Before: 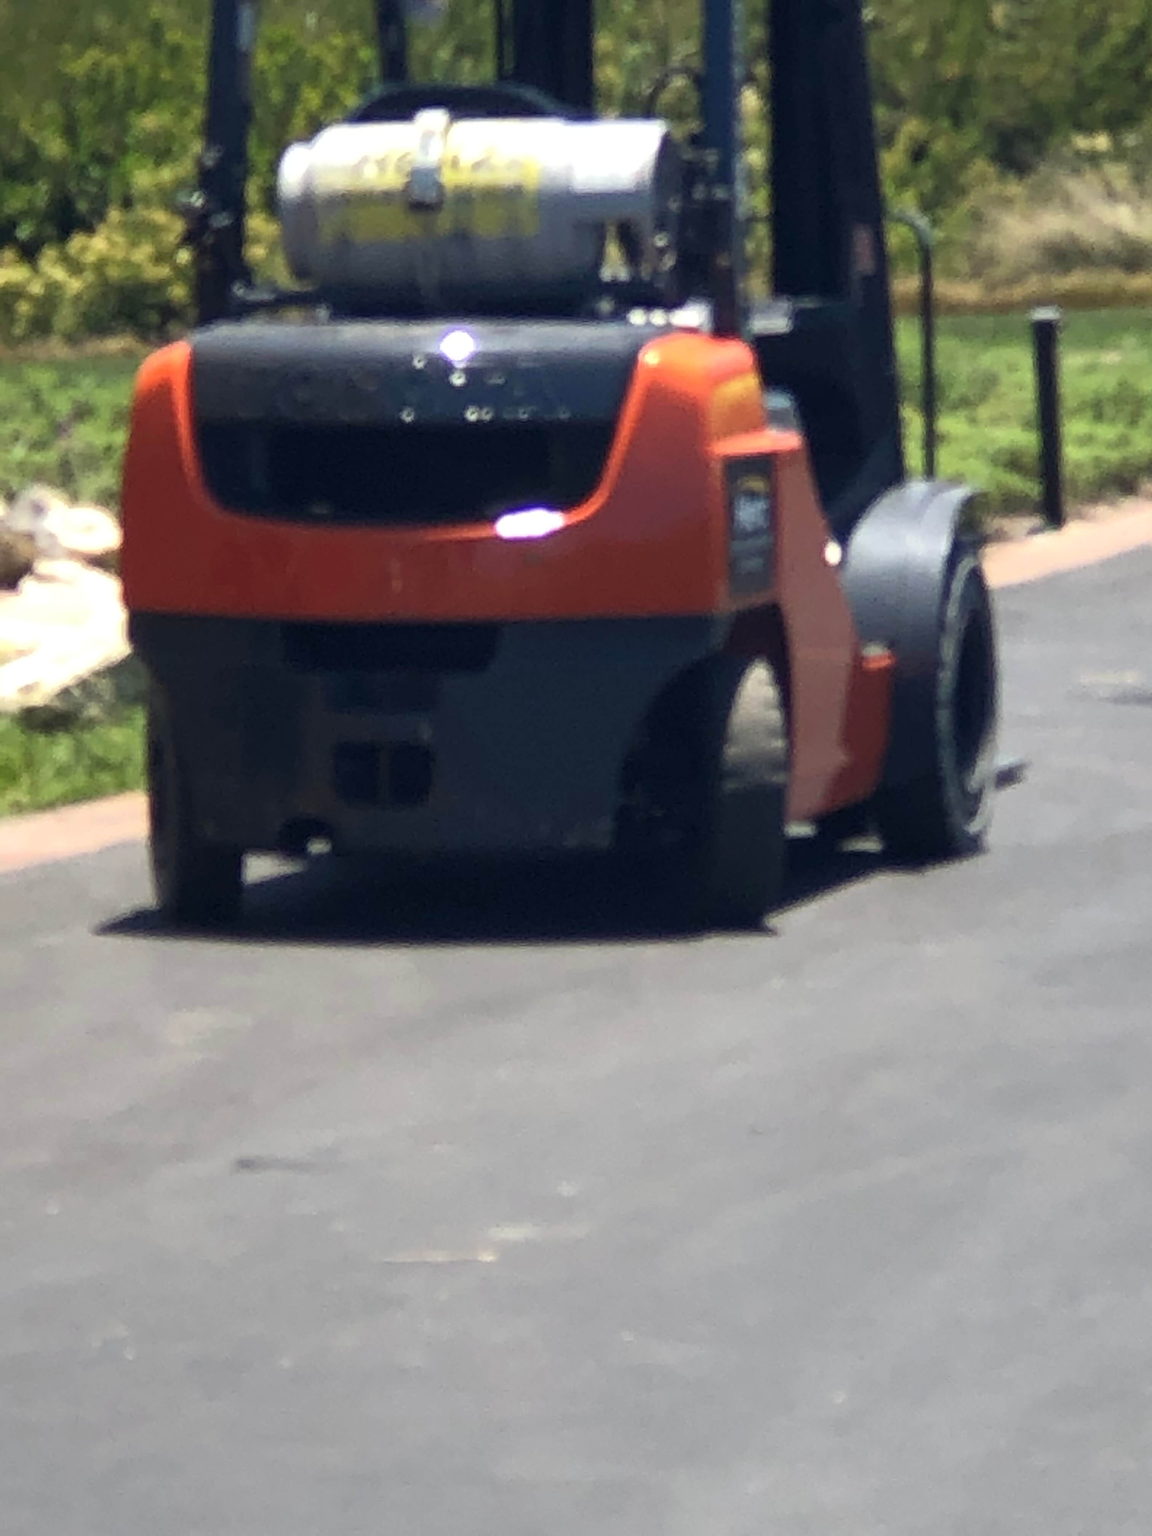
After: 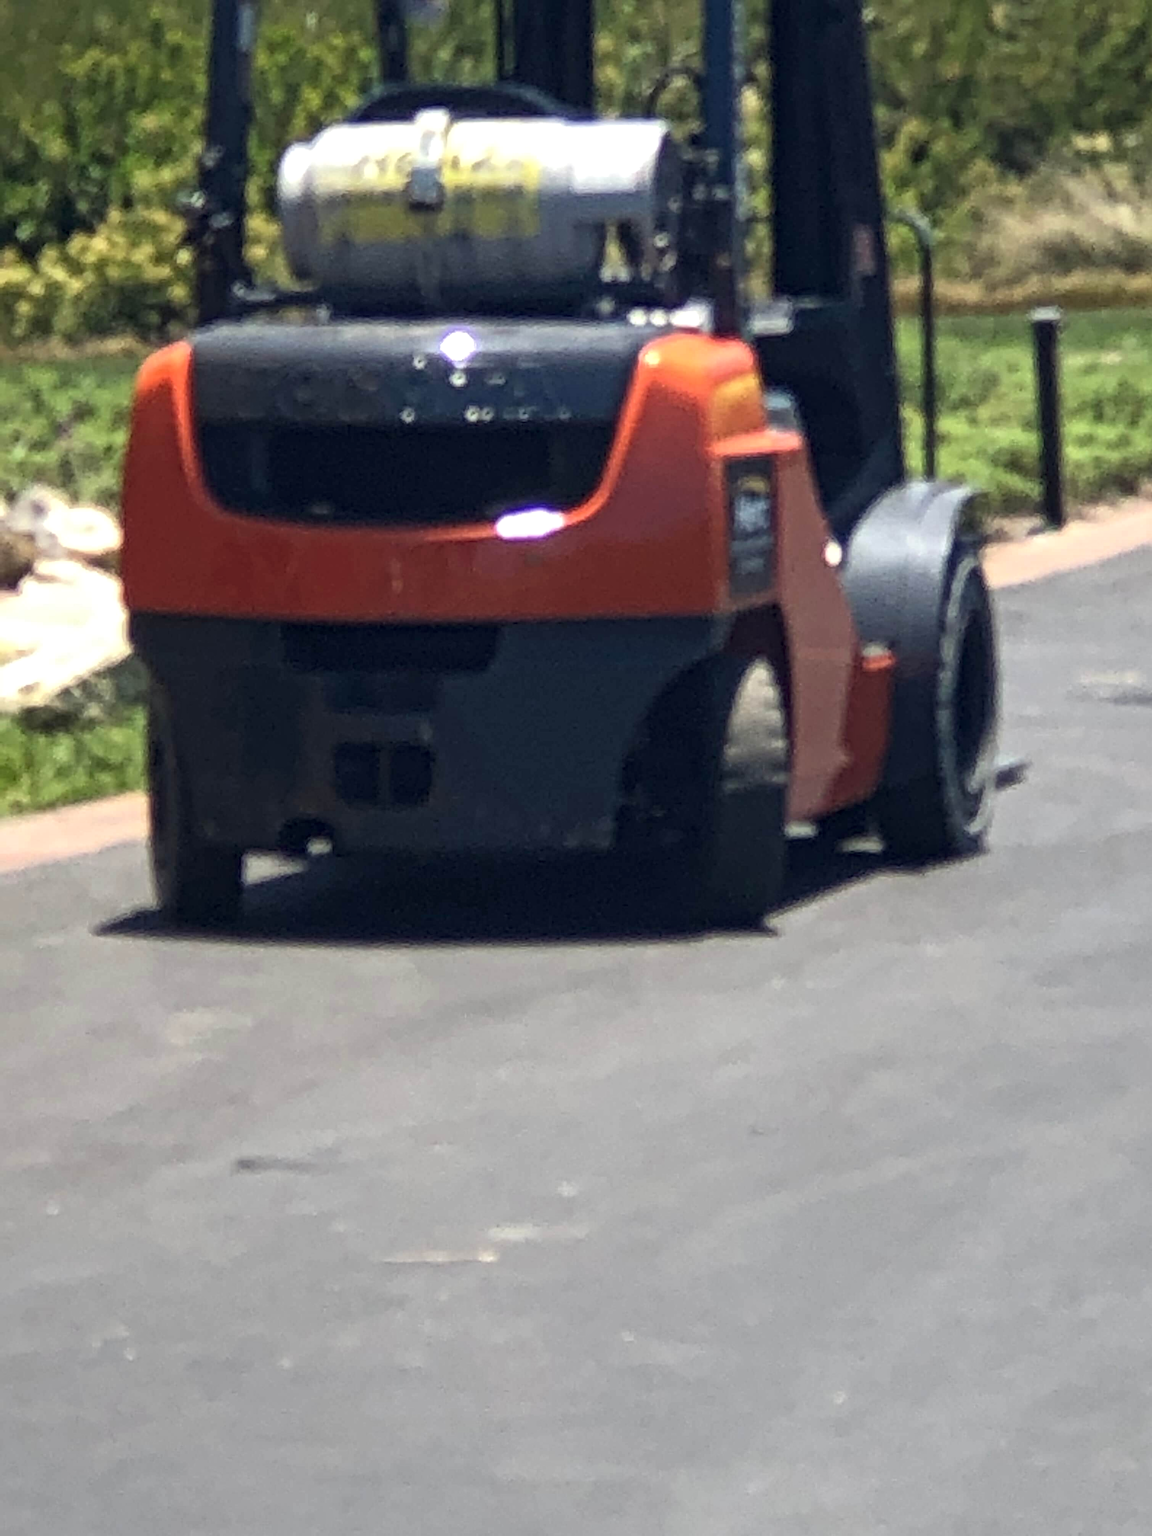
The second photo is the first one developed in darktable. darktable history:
local contrast: mode bilateral grid, contrast 20, coarseness 20, detail 150%, midtone range 0.2
tone equalizer: on, module defaults
